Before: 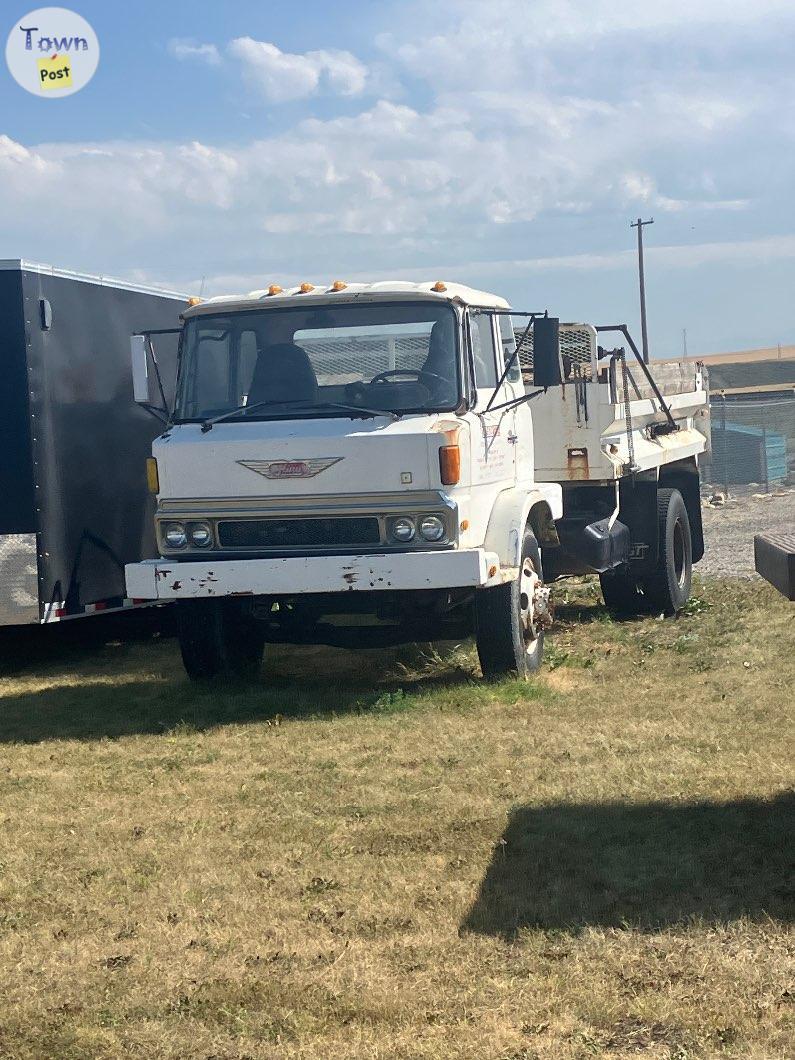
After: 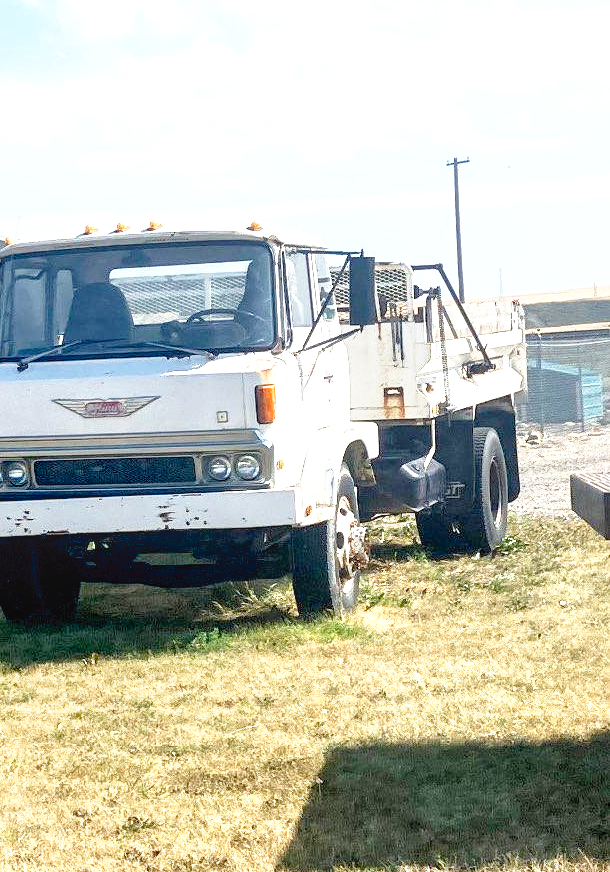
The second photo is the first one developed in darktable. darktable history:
exposure: black level correction 0, exposure 1.104 EV, compensate highlight preservation false
crop: left 23.184%, top 5.826%, bottom 11.843%
tone curve: curves: ch0 [(0, 0) (0.003, 0.019) (0.011, 0.019) (0.025, 0.026) (0.044, 0.043) (0.069, 0.066) (0.1, 0.095) (0.136, 0.133) (0.177, 0.181) (0.224, 0.233) (0.277, 0.302) (0.335, 0.375) (0.399, 0.452) (0.468, 0.532) (0.543, 0.609) (0.623, 0.695) (0.709, 0.775) (0.801, 0.865) (0.898, 0.932) (1, 1)], preserve colors none
shadows and highlights: shadows 25.99, highlights -24.05
base curve: curves: ch0 [(0.017, 0) (0.425, 0.441) (0.844, 0.933) (1, 1)], preserve colors none
local contrast: on, module defaults
